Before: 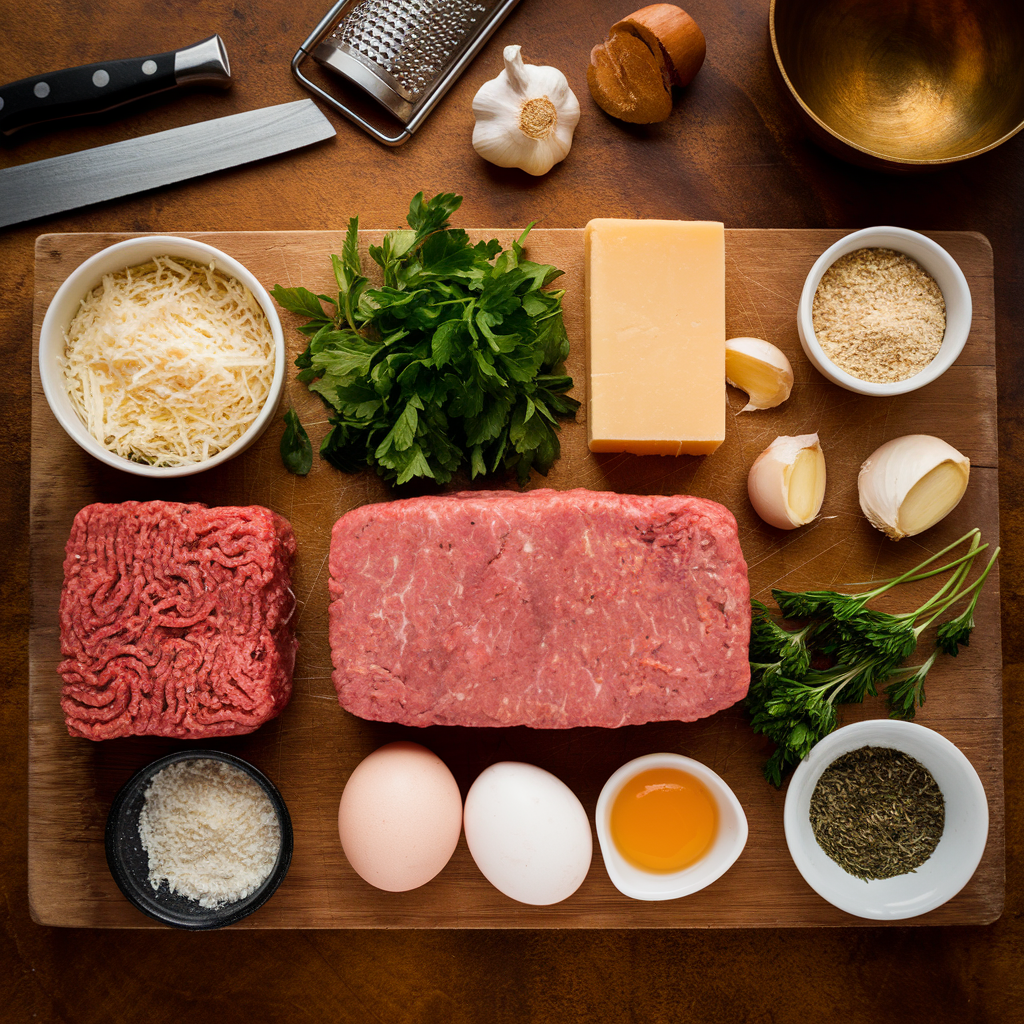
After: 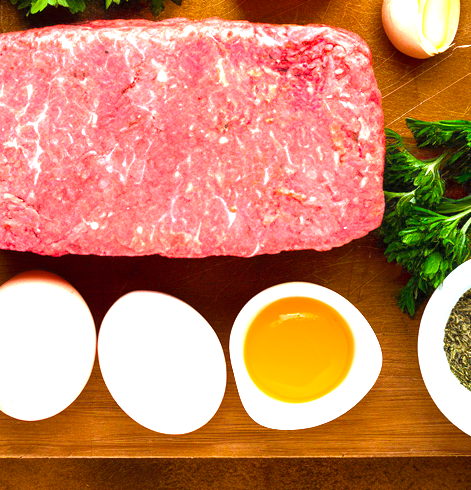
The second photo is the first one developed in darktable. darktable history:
color balance rgb: perceptual saturation grading › global saturation 25.287%
crop: left 35.812%, top 46.09%, right 18.191%, bottom 5.984%
color correction: highlights a* -11.46, highlights b* -15.48
exposure: black level correction 0, exposure 2.105 EV, compensate highlight preservation false
color zones: curves: ch0 [(0, 0.425) (0.143, 0.422) (0.286, 0.42) (0.429, 0.419) (0.571, 0.419) (0.714, 0.42) (0.857, 0.422) (1, 0.425)]
